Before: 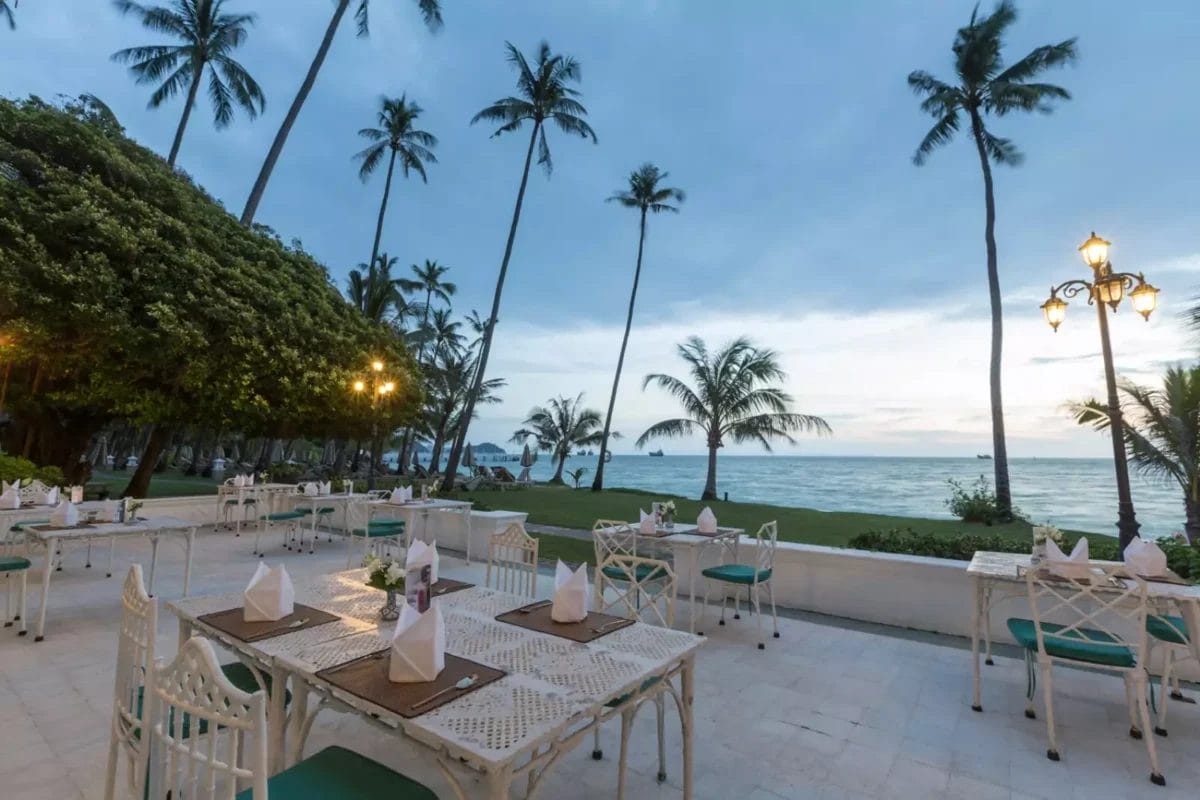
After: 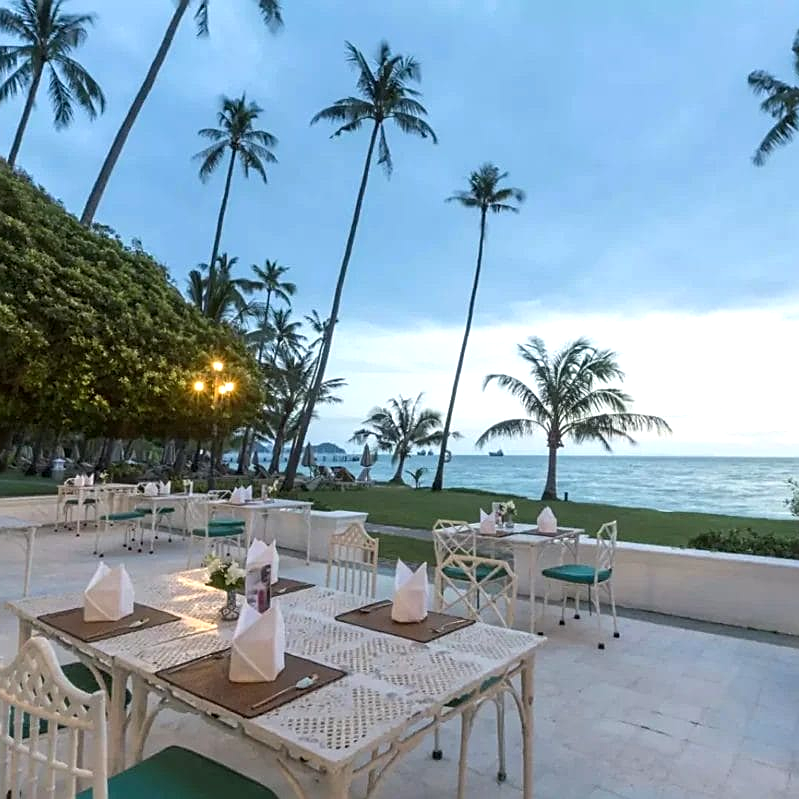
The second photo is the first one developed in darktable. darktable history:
exposure: black level correction 0.001, exposure 0.5 EV, compensate exposure bias true, compensate highlight preservation false
sharpen: on, module defaults
crop and rotate: left 13.342%, right 19.991%
